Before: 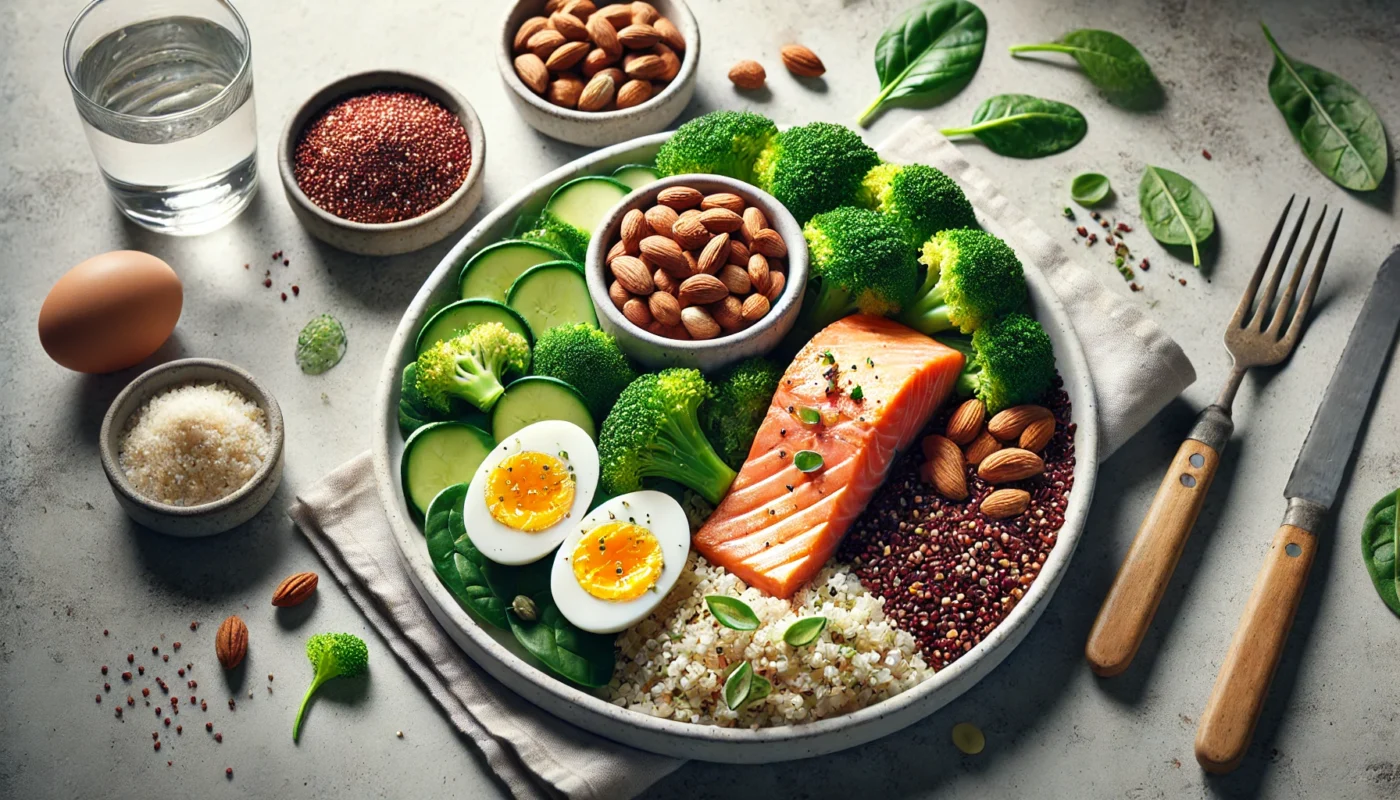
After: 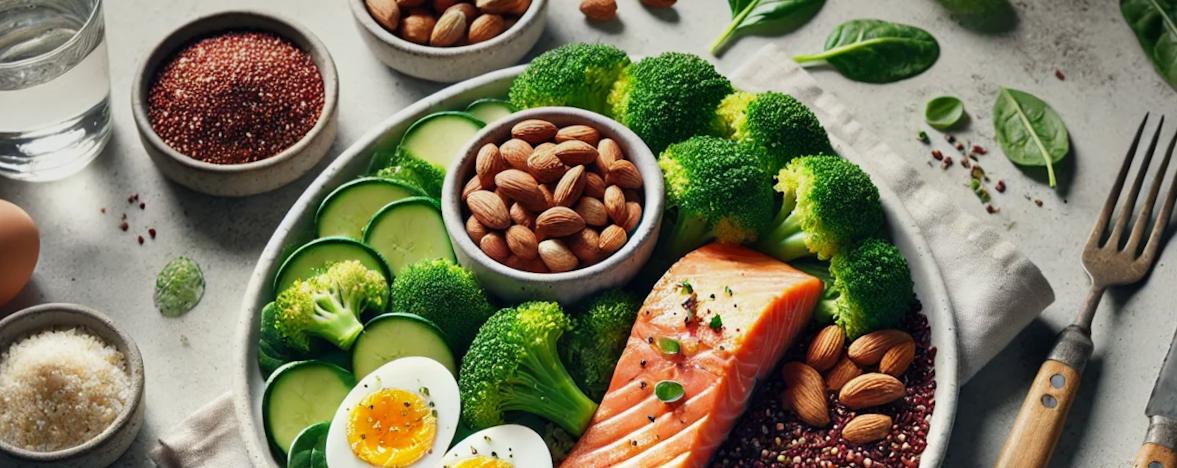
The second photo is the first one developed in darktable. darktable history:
crop and rotate: left 9.345%, top 7.22%, right 4.982%, bottom 32.331%
graduated density: on, module defaults
rotate and perspective: rotation -1.42°, crop left 0.016, crop right 0.984, crop top 0.035, crop bottom 0.965
